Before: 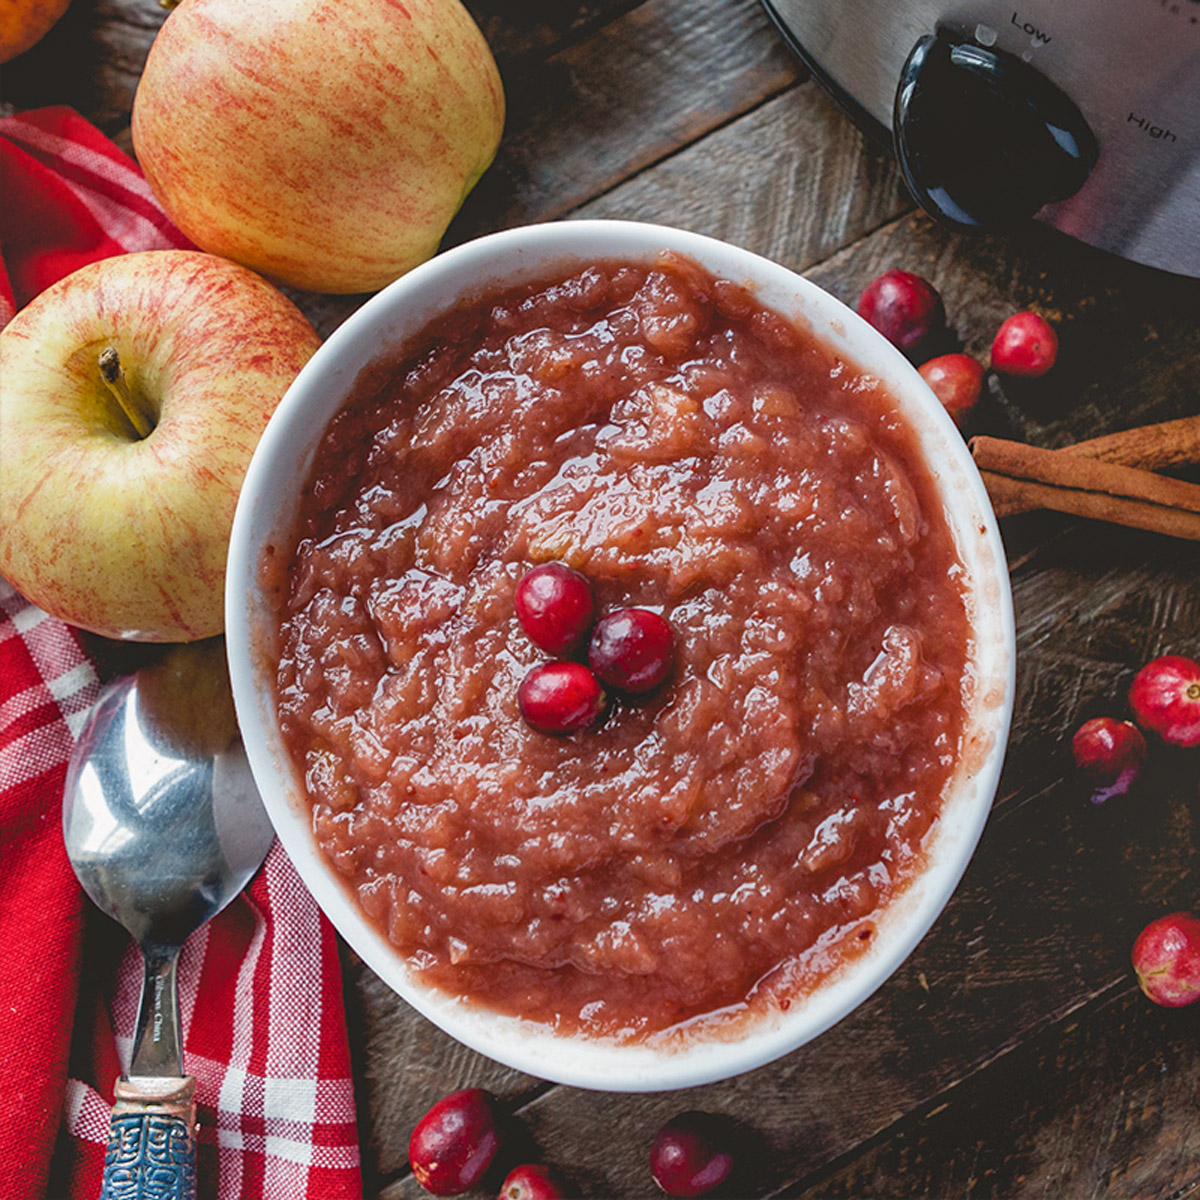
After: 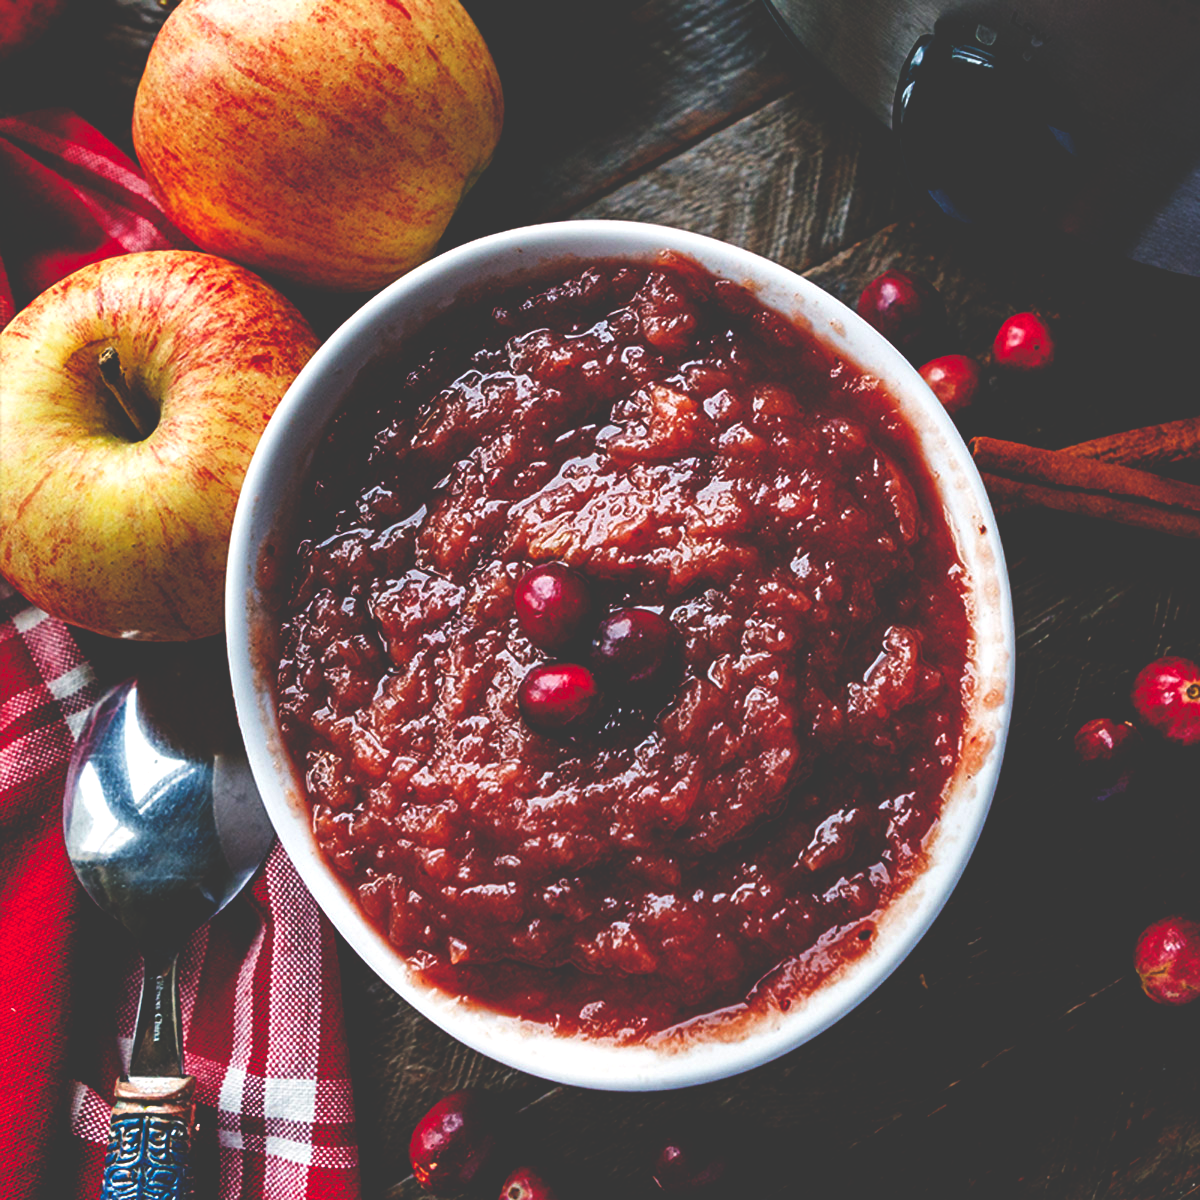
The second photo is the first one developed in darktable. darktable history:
base curve: curves: ch0 [(0, 0.036) (0.083, 0.04) (0.804, 1)], preserve colors none
color balance rgb: shadows lift › luminance -7.847%, shadows lift › chroma 2.117%, shadows lift › hue 162.32°, highlights gain › luminance 0.427%, highlights gain › chroma 0.441%, highlights gain › hue 41.53°, perceptual saturation grading › global saturation 0.047%, perceptual saturation grading › mid-tones 11.73%
